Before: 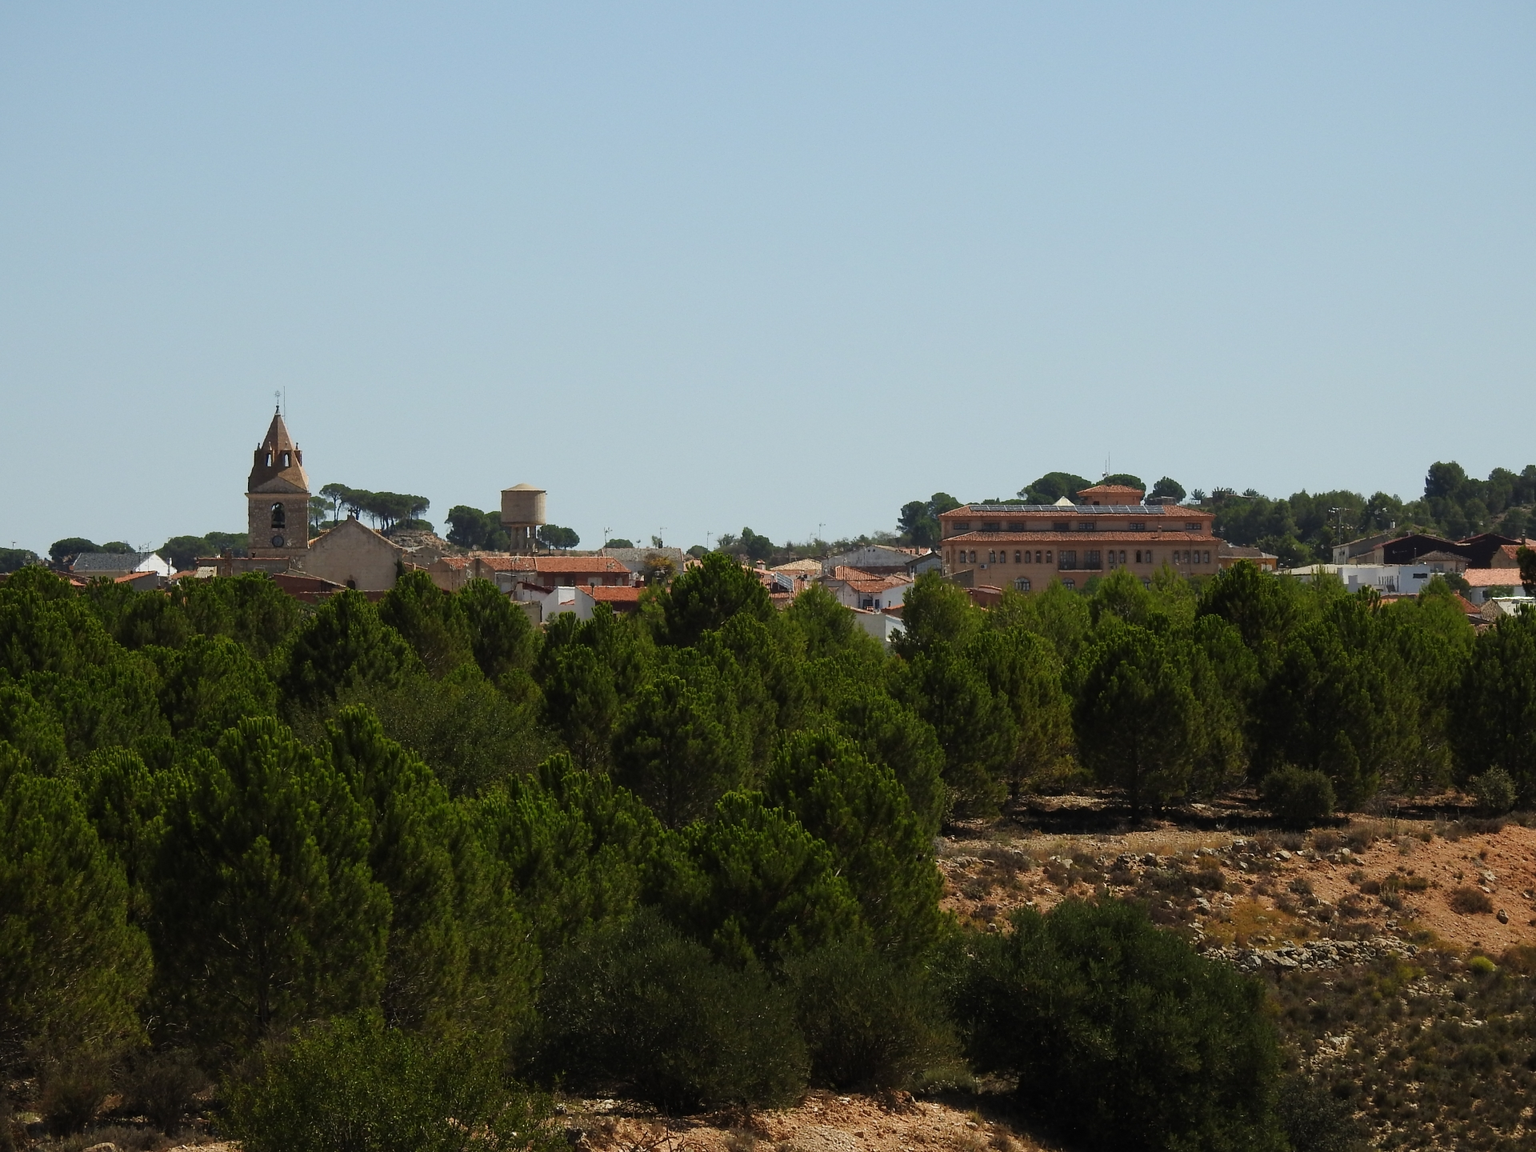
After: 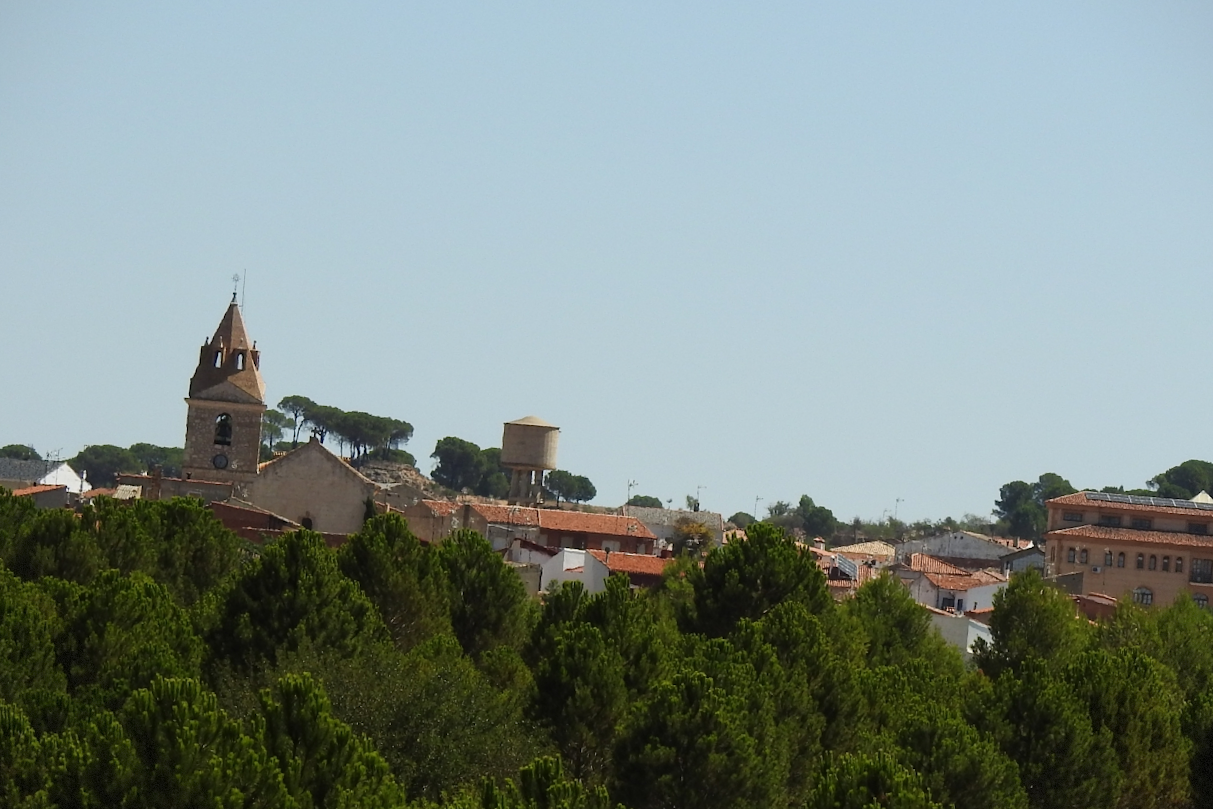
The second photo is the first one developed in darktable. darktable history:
vignetting: fall-off start 97.28%, fall-off radius 79%, brightness -0.462, saturation -0.3, width/height ratio 1.114, dithering 8-bit output, unbound false
base curve: curves: ch0 [(0, 0) (0.472, 0.508) (1, 1)]
crop and rotate: angle -4.99°, left 2.122%, top 6.945%, right 27.566%, bottom 30.519%
